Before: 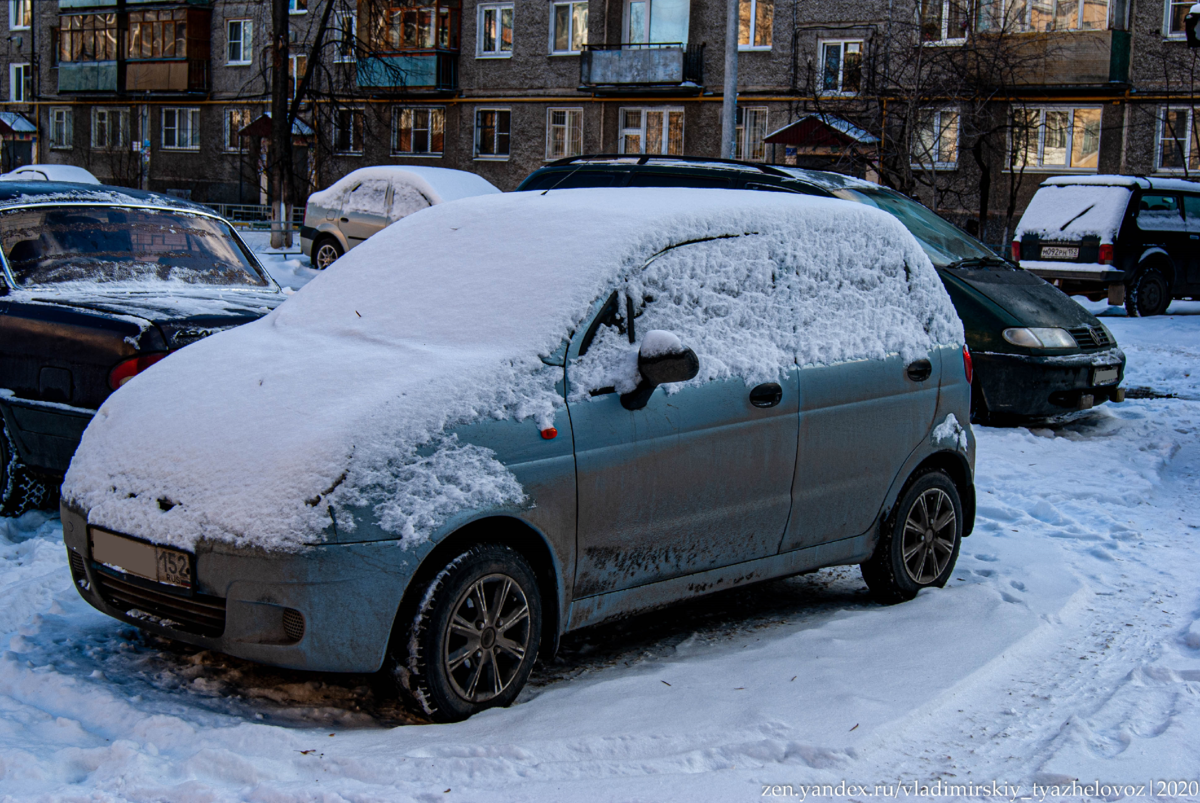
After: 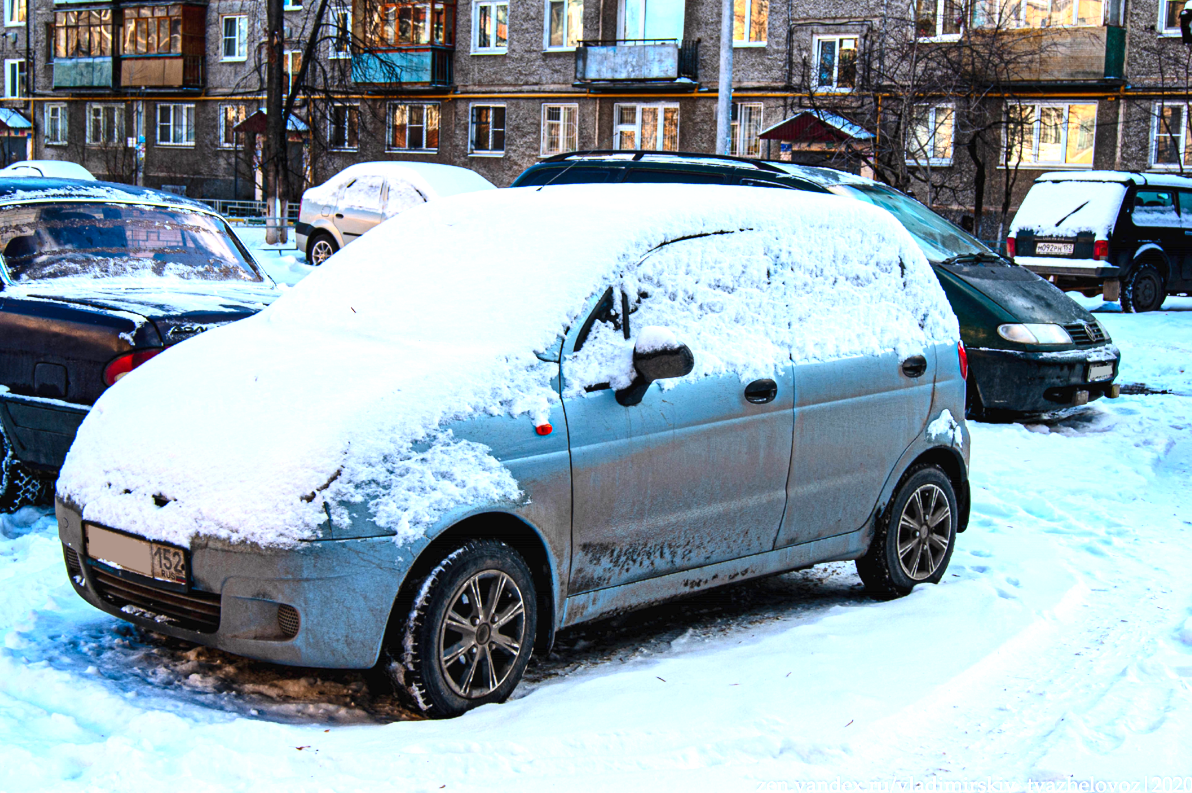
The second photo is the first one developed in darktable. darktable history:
crop: left 0.462%, top 0.6%, right 0.154%, bottom 0.589%
exposure: black level correction 0, exposure 1.487 EV, compensate highlight preservation false
contrast brightness saturation: contrast 0.198, brightness 0.158, saturation 0.229
